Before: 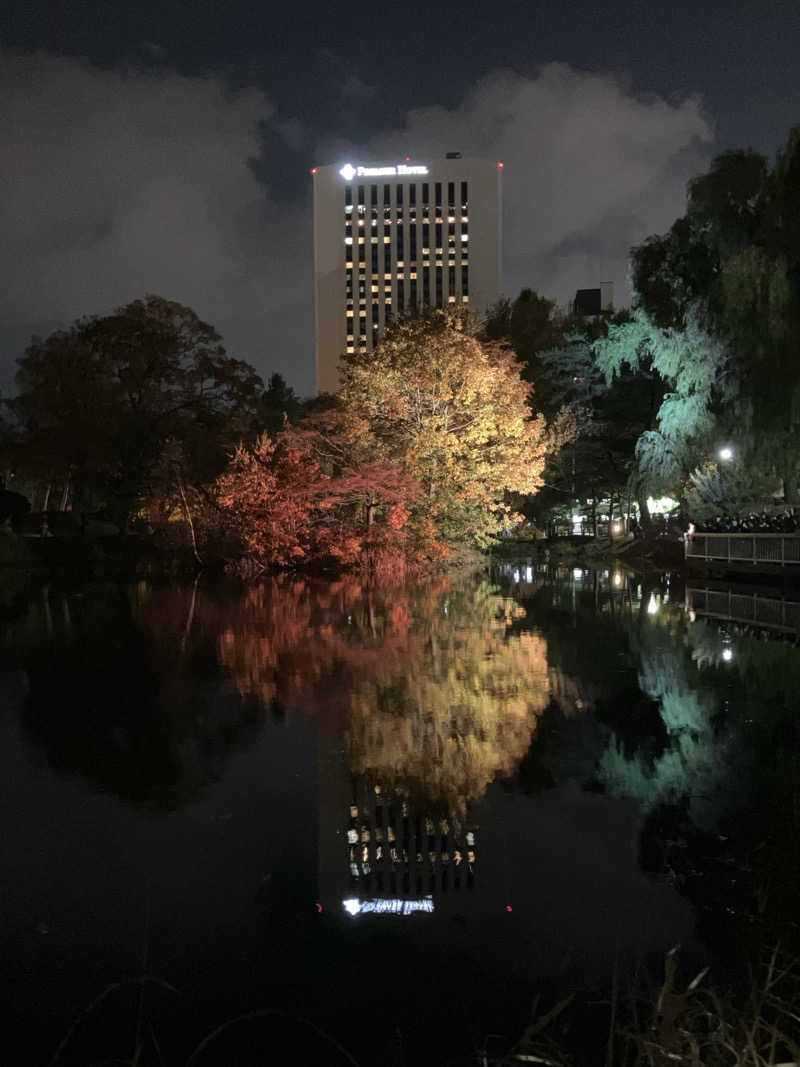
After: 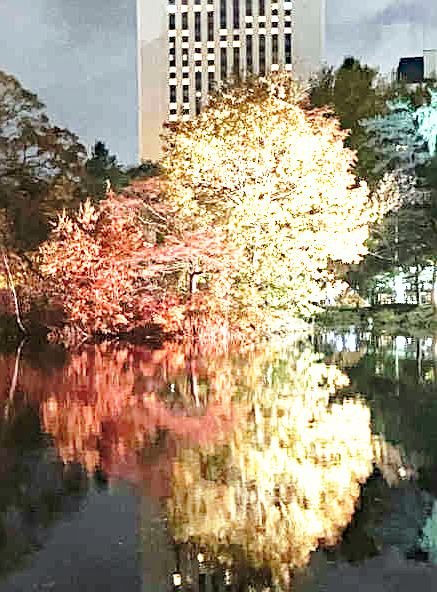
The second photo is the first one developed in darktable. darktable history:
crop and rotate: left 22.164%, top 21.793%, right 23.118%, bottom 22.703%
haze removal: compatibility mode true, adaptive false
tone equalizer: -8 EV -0.384 EV, -7 EV -0.42 EV, -6 EV -0.343 EV, -5 EV -0.242 EV, -3 EV 0.221 EV, -2 EV 0.355 EV, -1 EV 0.403 EV, +0 EV 0.406 EV
sharpen: on, module defaults
base curve: curves: ch0 [(0, 0) (0.028, 0.03) (0.121, 0.232) (0.46, 0.748) (0.859, 0.968) (1, 1)], preserve colors none
exposure: black level correction 0, exposure 2.12 EV, compensate highlight preservation false
color correction: highlights a* -2.75, highlights b* -2.74, shadows a* 2.27, shadows b* 3
shadows and highlights: on, module defaults
